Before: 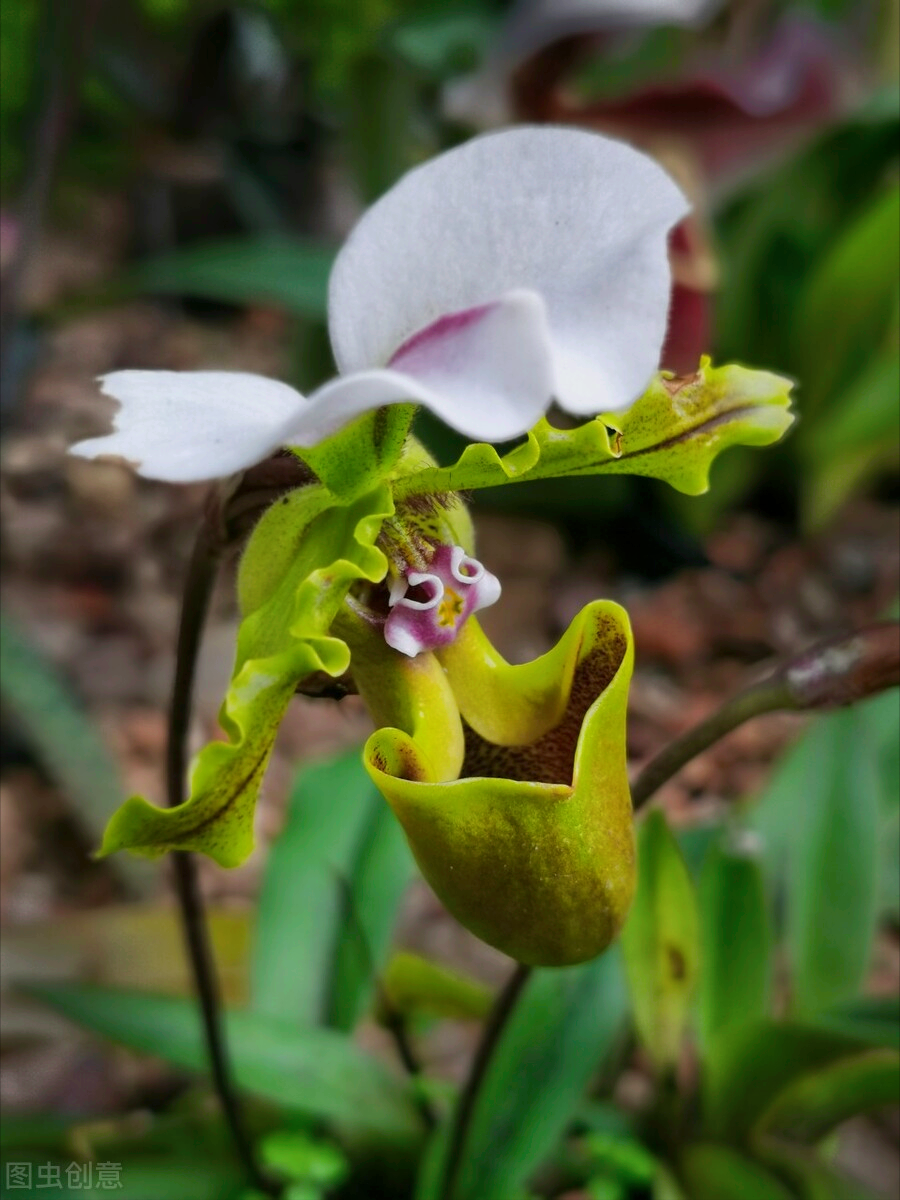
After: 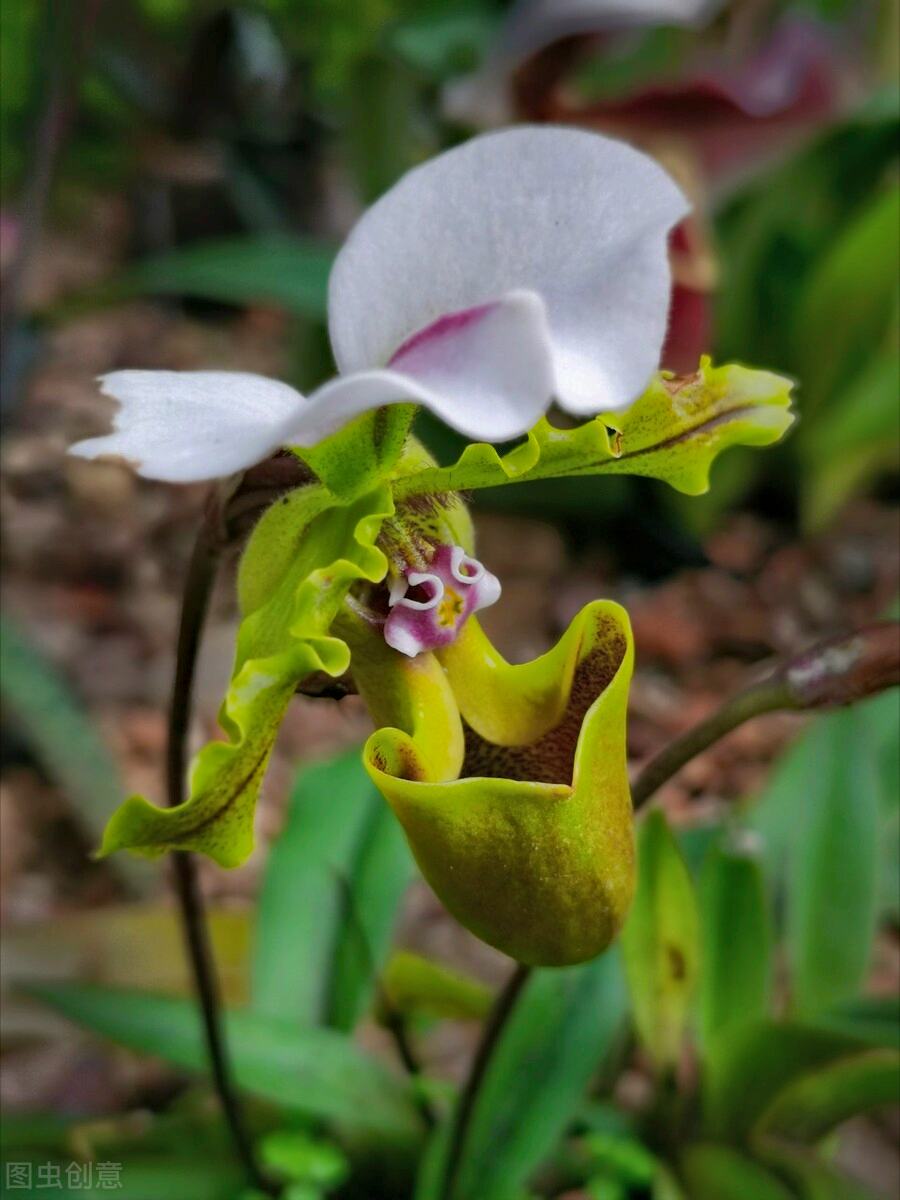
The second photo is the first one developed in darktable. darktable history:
shadows and highlights: shadows 39.45, highlights -59.79
contrast brightness saturation: saturation -0.046
haze removal: compatibility mode true, adaptive false
